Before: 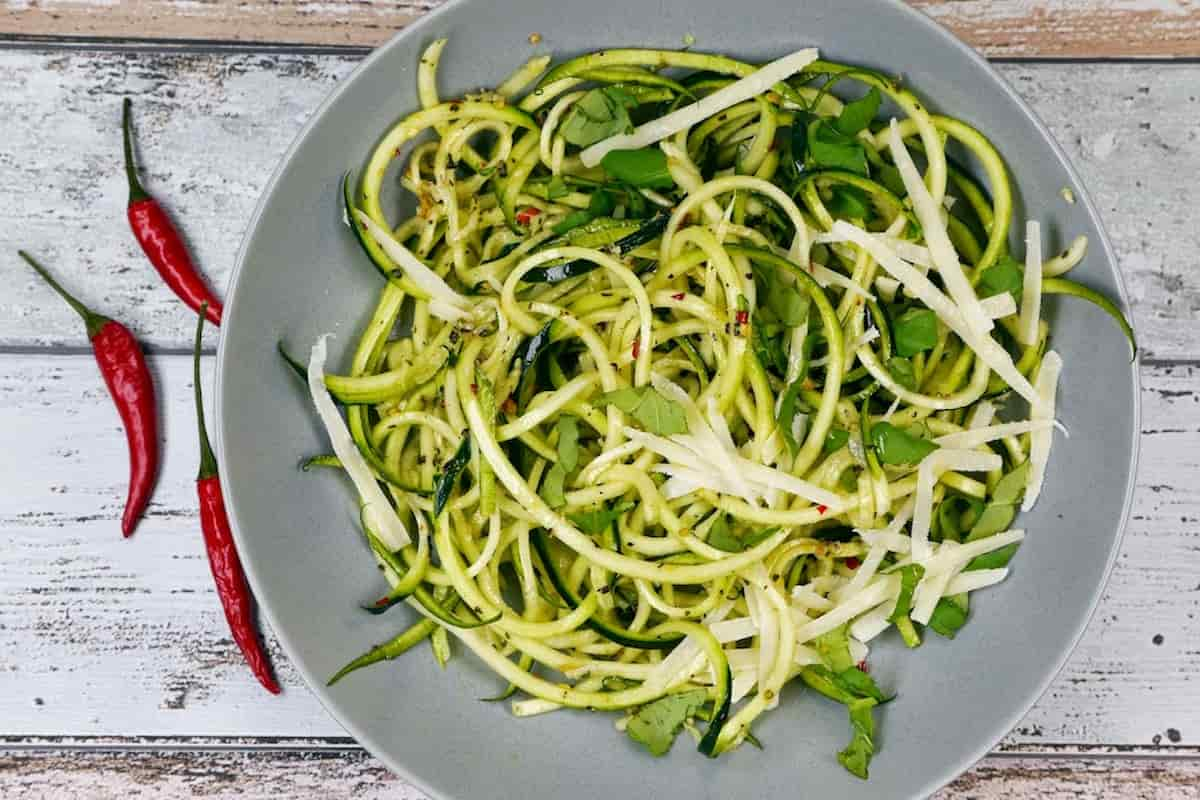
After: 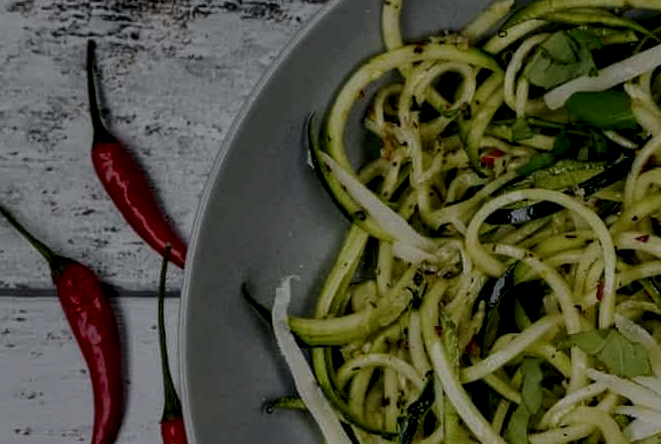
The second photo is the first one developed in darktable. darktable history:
crop and rotate: left 3.06%, top 7.416%, right 41.807%, bottom 37.041%
exposure: exposure -2.008 EV, compensate exposure bias true, compensate highlight preservation false
local contrast: highlights 60%, shadows 59%, detail 160%
